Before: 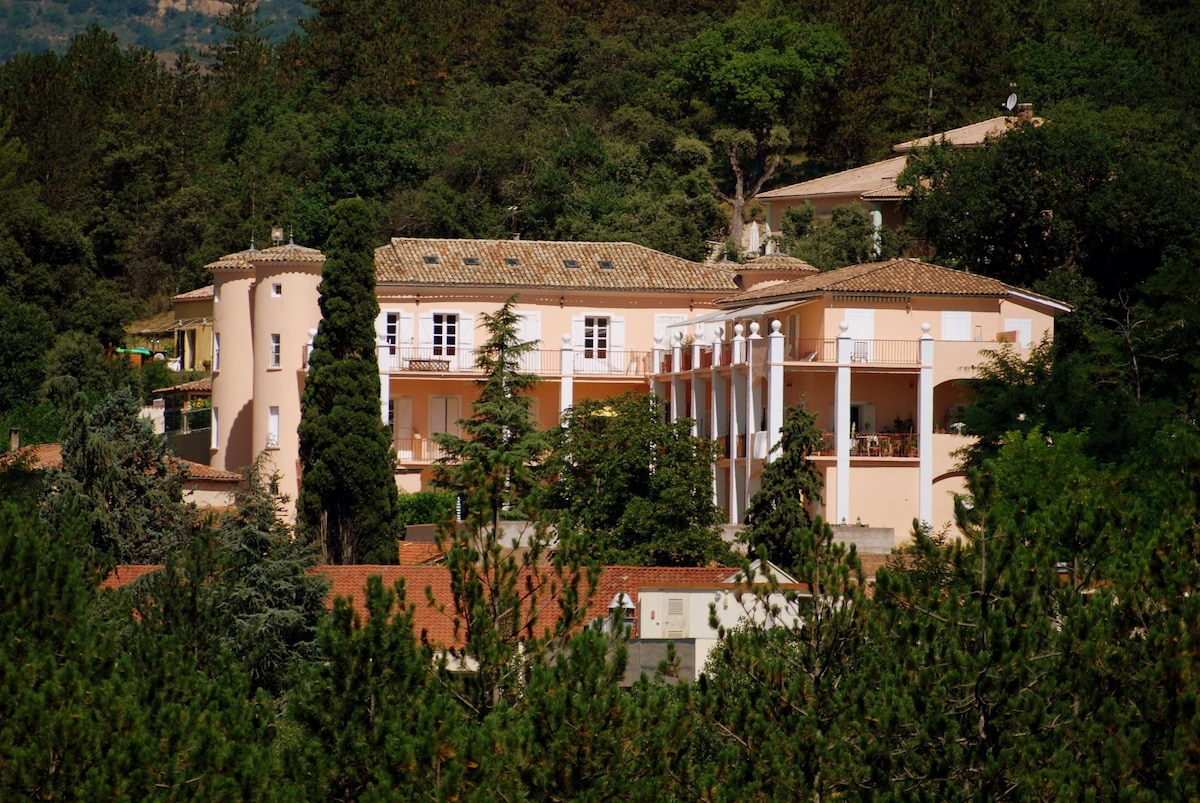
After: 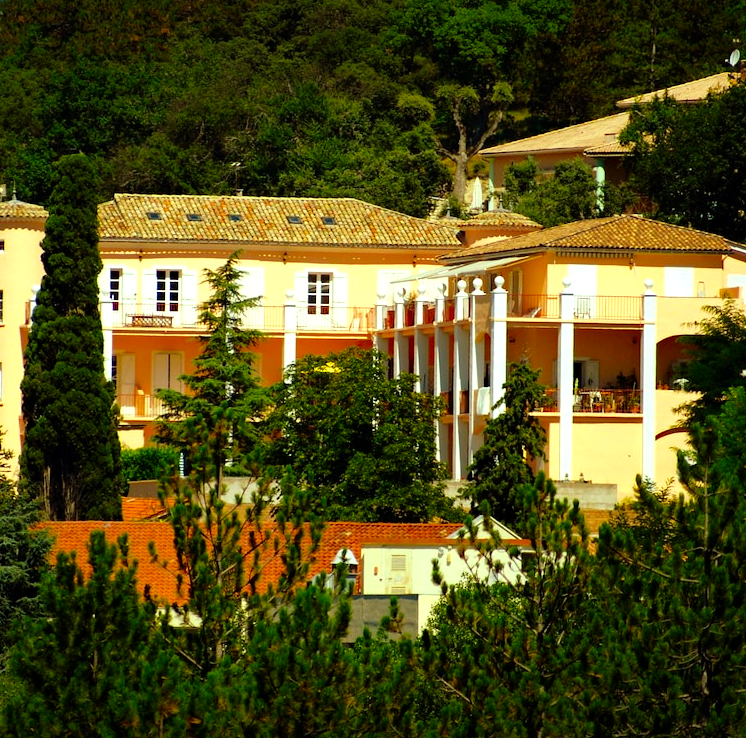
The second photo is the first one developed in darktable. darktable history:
contrast brightness saturation: saturation -0.103
crop and rotate: left 23.106%, top 5.638%, right 14.684%, bottom 2.36%
tone equalizer: -8 EV -0.78 EV, -7 EV -0.722 EV, -6 EV -0.618 EV, -5 EV -0.405 EV, -3 EV 0.379 EV, -2 EV 0.6 EV, -1 EV 0.68 EV, +0 EV 0.733 EV
color correction: highlights a* -10.83, highlights b* 9.91, saturation 1.71
haze removal: compatibility mode true, adaptive false
